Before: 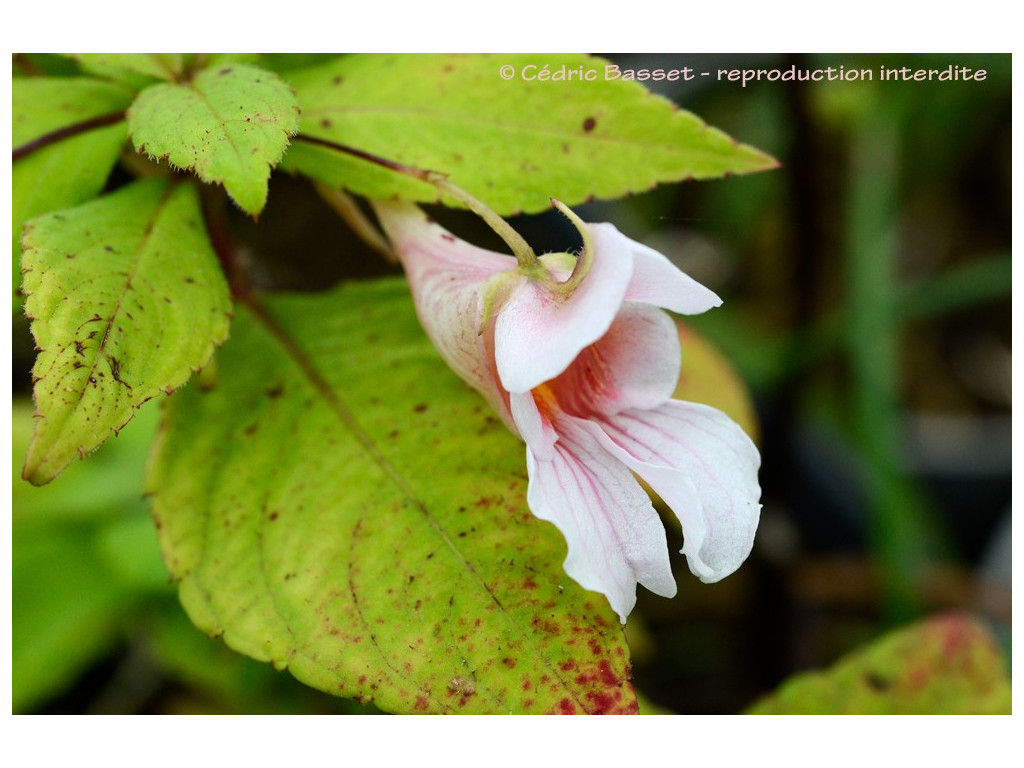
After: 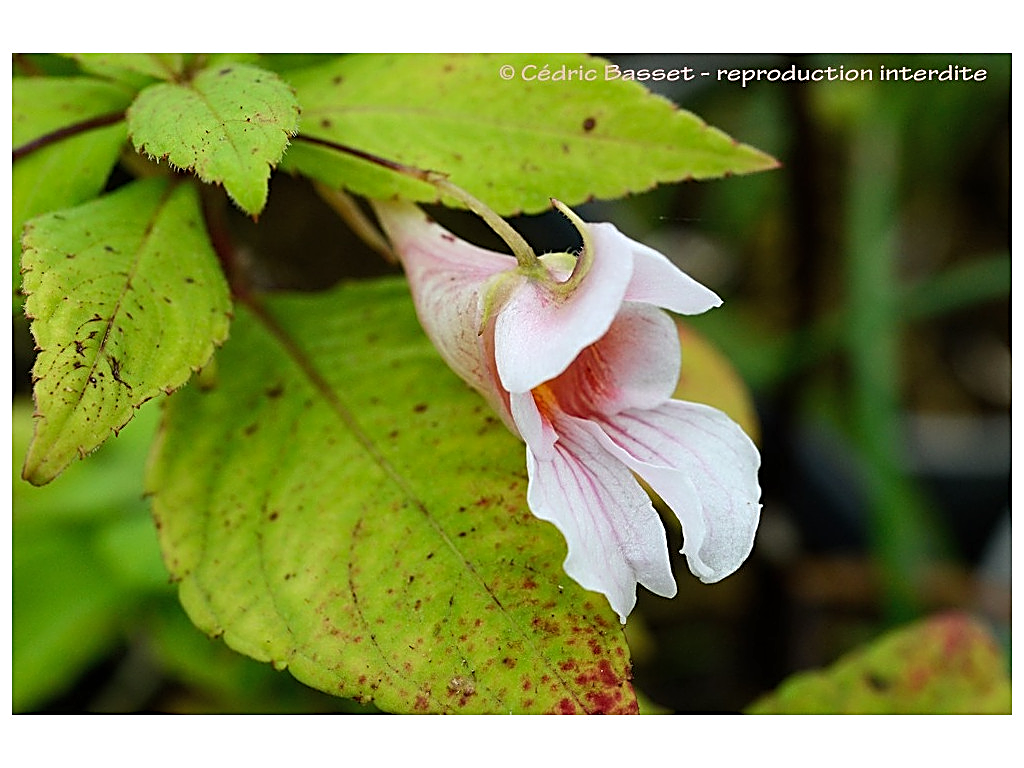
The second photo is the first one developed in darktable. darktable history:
shadows and highlights: shadows 25.46, highlights -26.5
sharpen: amount 1.014
